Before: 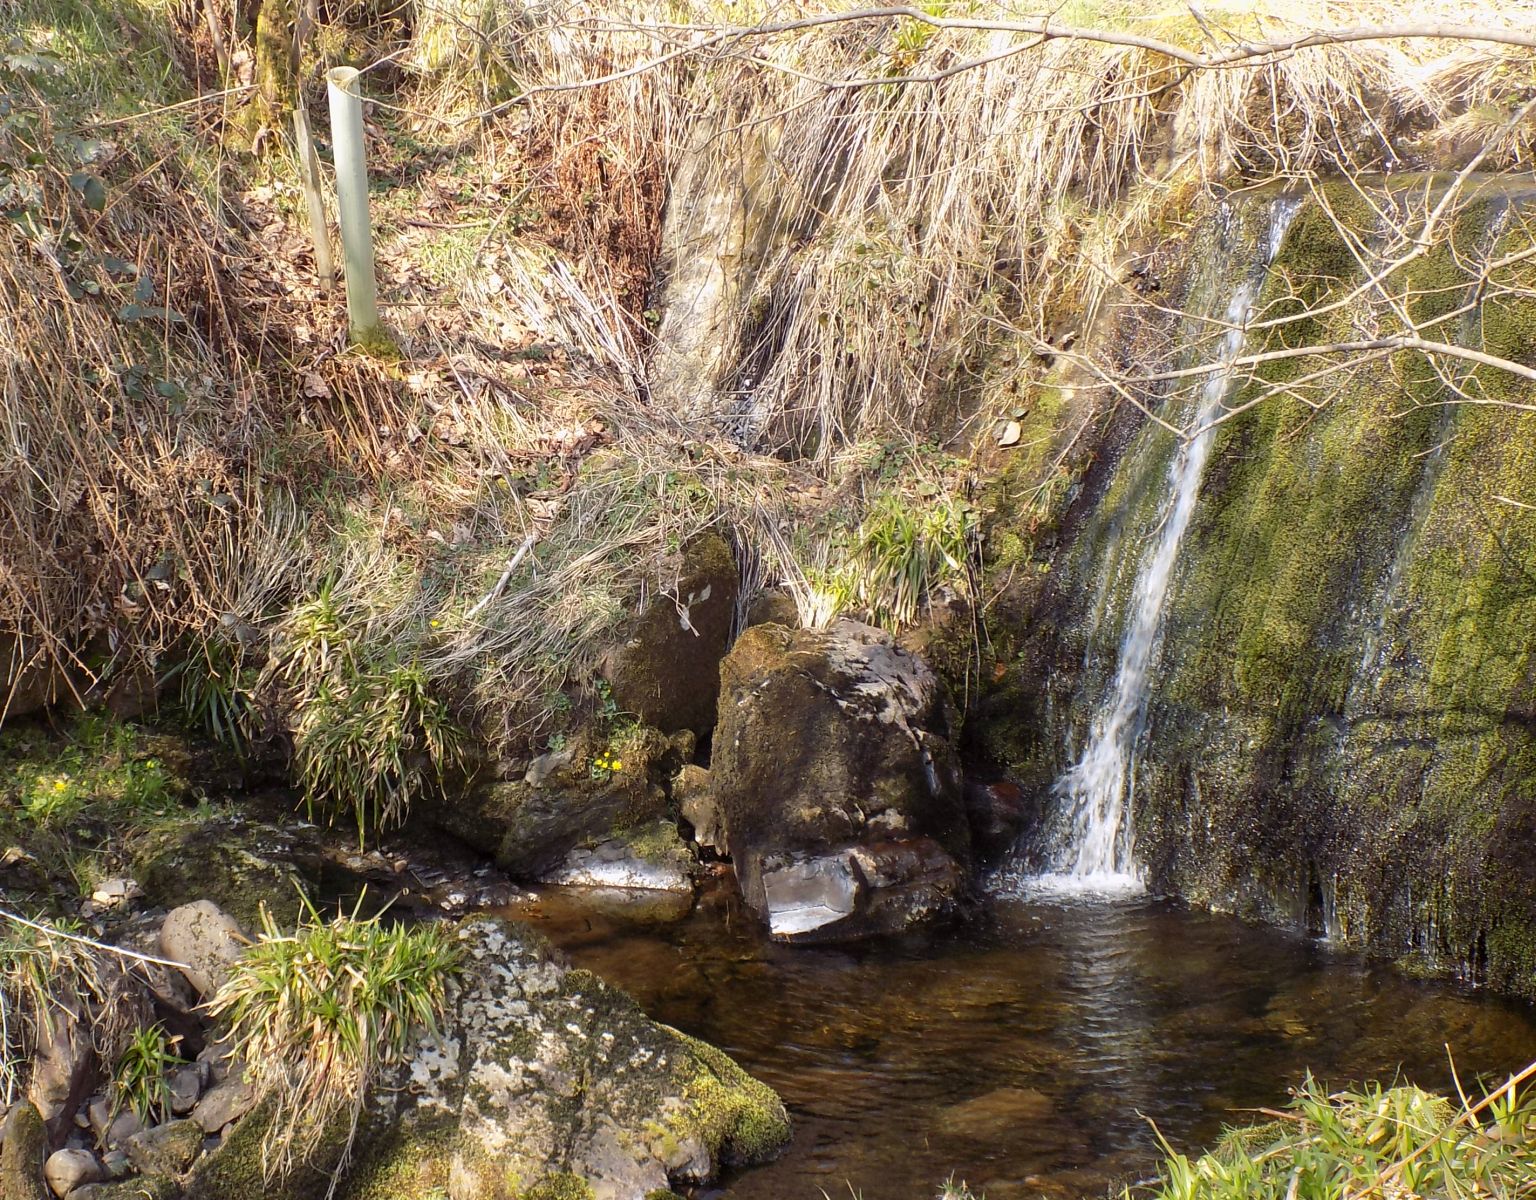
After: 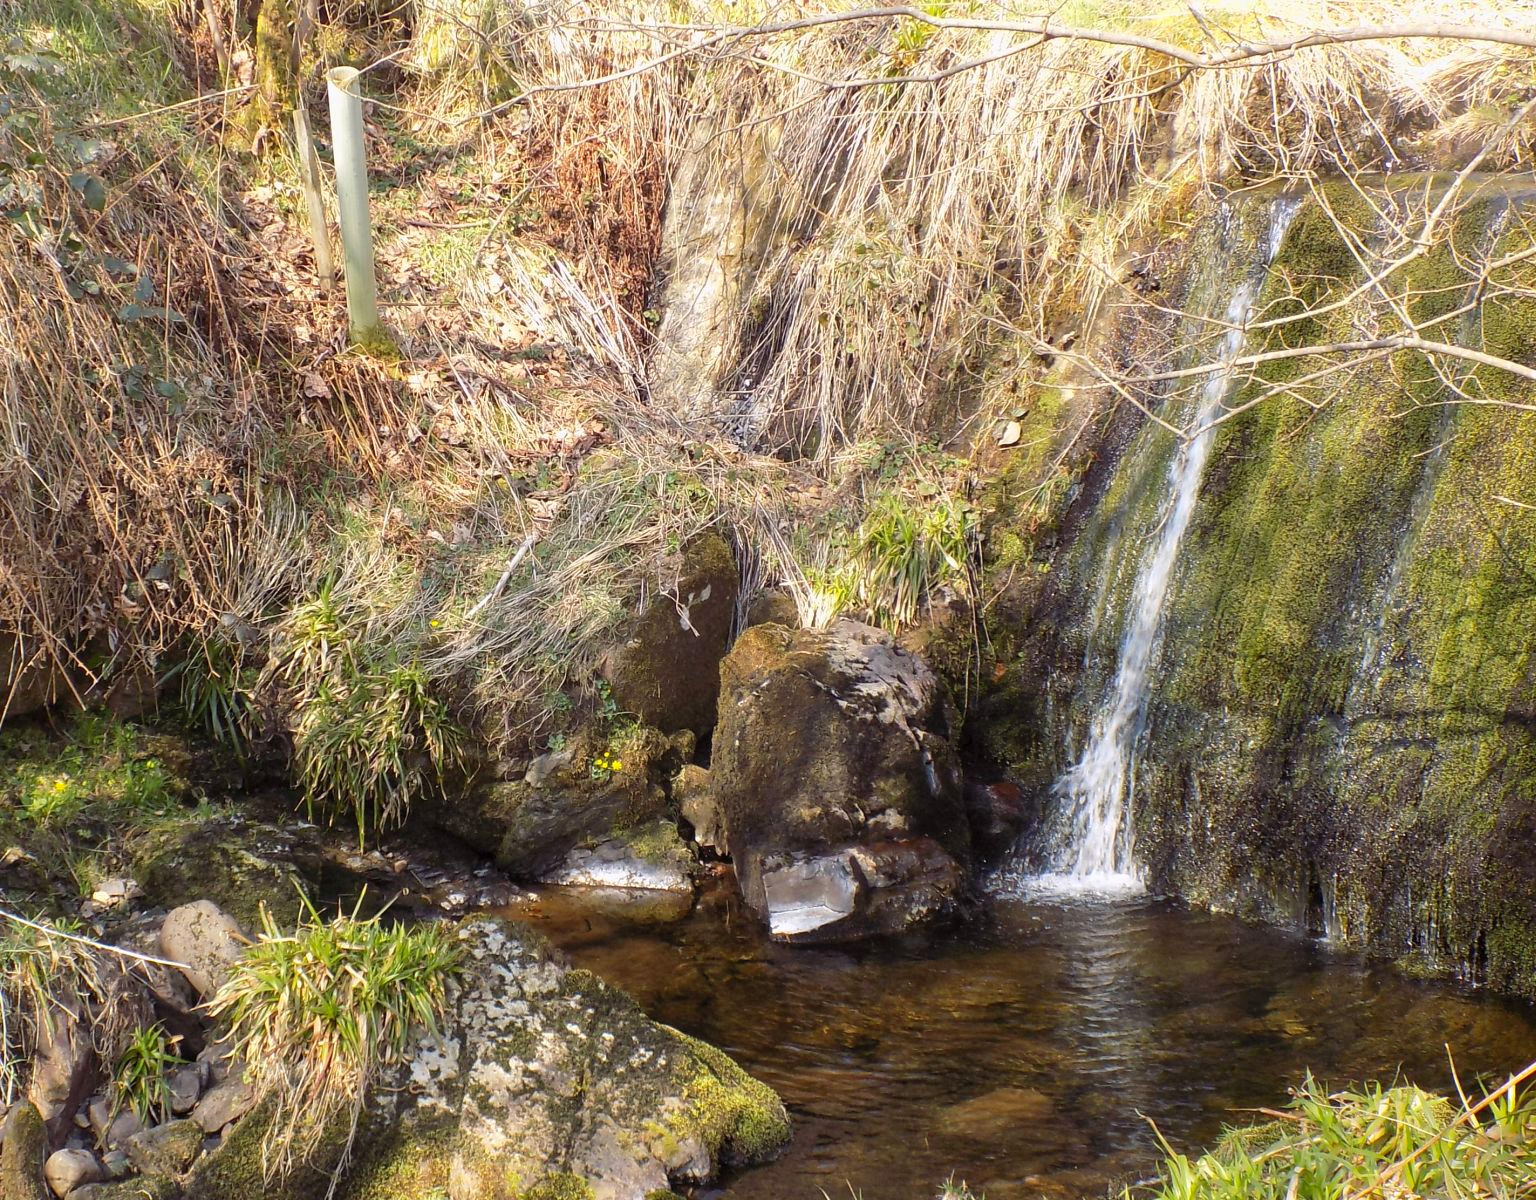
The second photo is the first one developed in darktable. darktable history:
contrast brightness saturation: contrast 0.029, brightness 0.057, saturation 0.133
